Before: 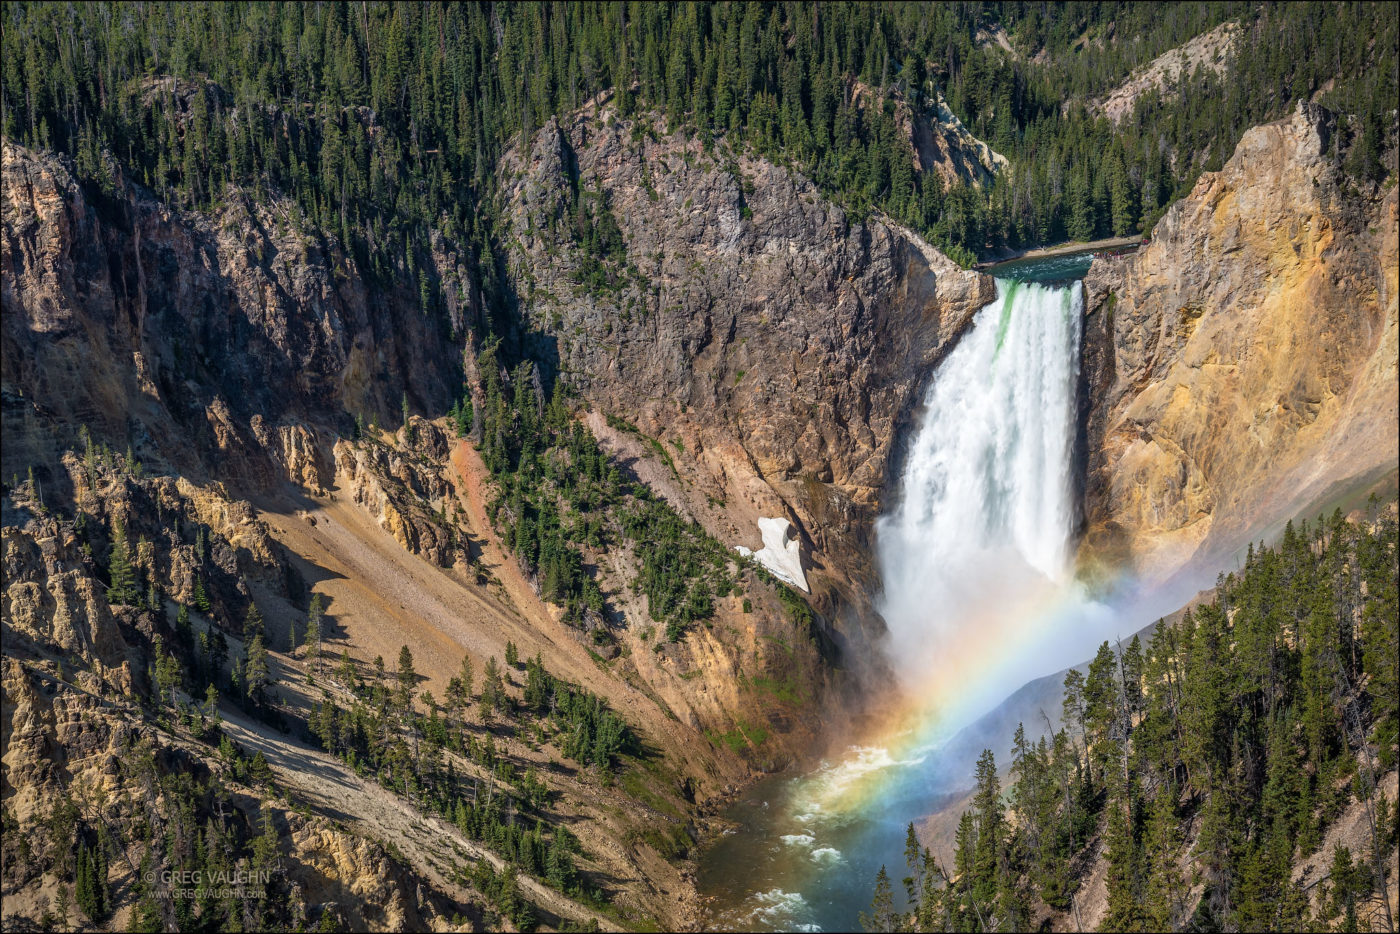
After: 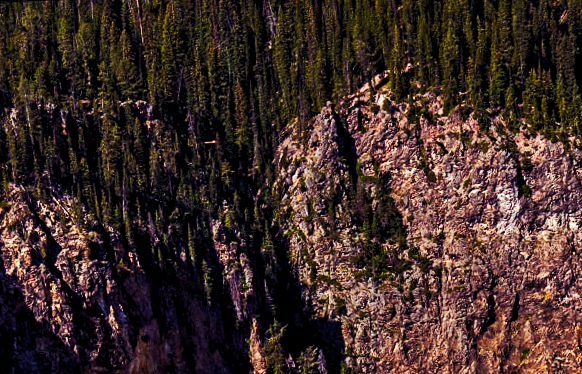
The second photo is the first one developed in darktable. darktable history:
rotate and perspective: rotation -2.22°, lens shift (horizontal) -0.022, automatic cropping off
contrast equalizer: octaves 7, y [[0.502, 0.517, 0.543, 0.576, 0.611, 0.631], [0.5 ×6], [0.5 ×6], [0 ×6], [0 ×6]]
crop: left 15.452%, top 5.459%, right 43.956%, bottom 56.62%
exposure: compensate highlight preservation false
tone curve: curves: ch0 [(0, 0) (0.003, 0.006) (0.011, 0.011) (0.025, 0.02) (0.044, 0.032) (0.069, 0.035) (0.1, 0.046) (0.136, 0.063) (0.177, 0.089) (0.224, 0.12) (0.277, 0.16) (0.335, 0.206) (0.399, 0.268) (0.468, 0.359) (0.543, 0.466) (0.623, 0.582) (0.709, 0.722) (0.801, 0.808) (0.898, 0.886) (1, 1)], preserve colors none
white balance: red 1.009, blue 1.027
color balance rgb: shadows lift › luminance -21.66%, shadows lift › chroma 8.98%, shadows lift › hue 283.37°, power › chroma 1.55%, power › hue 25.59°, highlights gain › luminance 6.08%, highlights gain › chroma 2.55%, highlights gain › hue 90°, global offset › luminance -0.87%, perceptual saturation grading › global saturation 27.49%, perceptual saturation grading › highlights -28.39%, perceptual saturation grading › mid-tones 15.22%, perceptual saturation grading › shadows 33.98%, perceptual brilliance grading › highlights 10%, perceptual brilliance grading › mid-tones 5%
